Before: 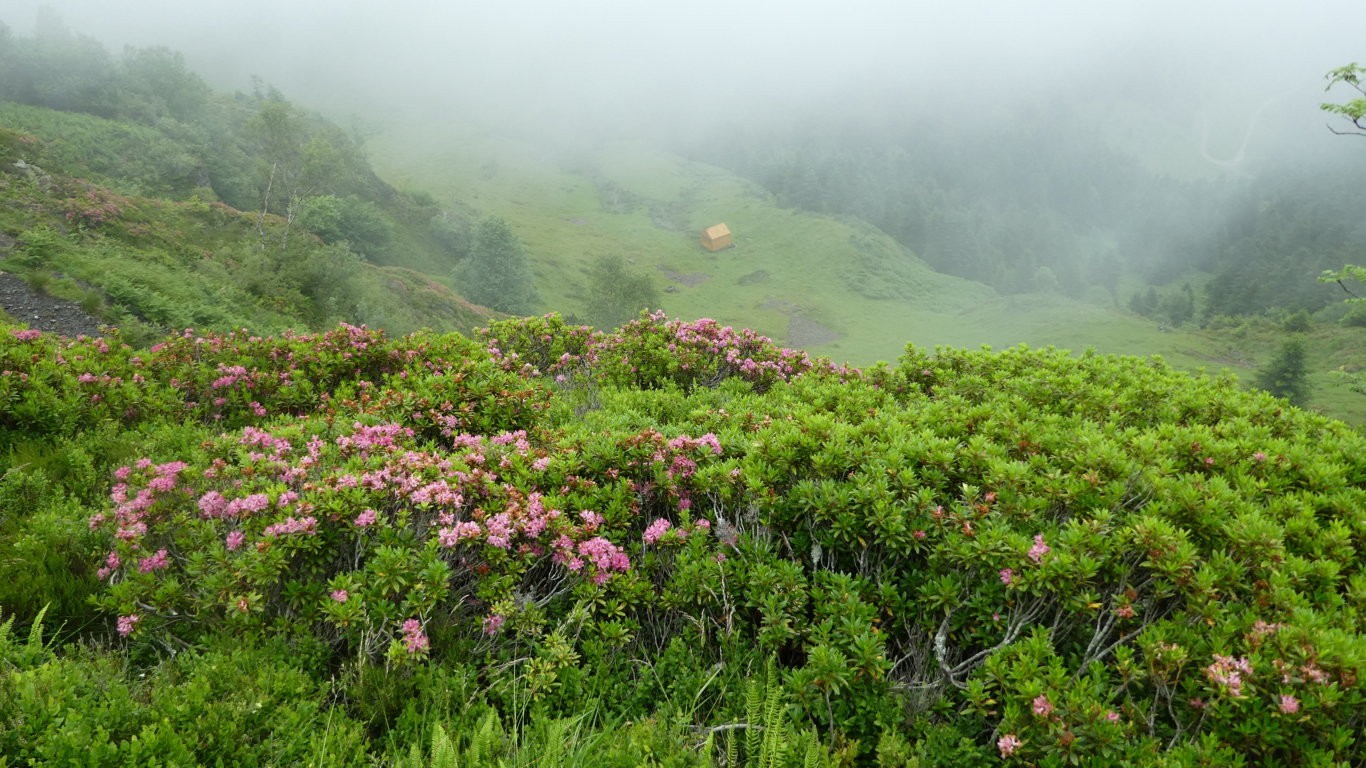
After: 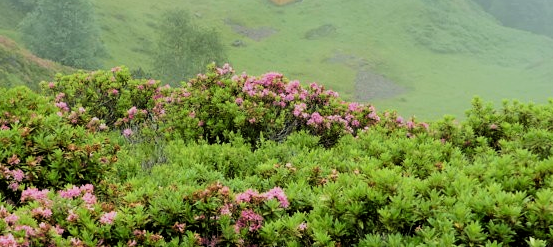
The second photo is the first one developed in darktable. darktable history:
crop: left 31.757%, top 32.046%, right 27.745%, bottom 35.744%
filmic rgb: black relative exposure -5.04 EV, white relative exposure 3.97 EV, hardness 2.9, contrast 1.297, highlights saturation mix -10.74%
velvia: on, module defaults
